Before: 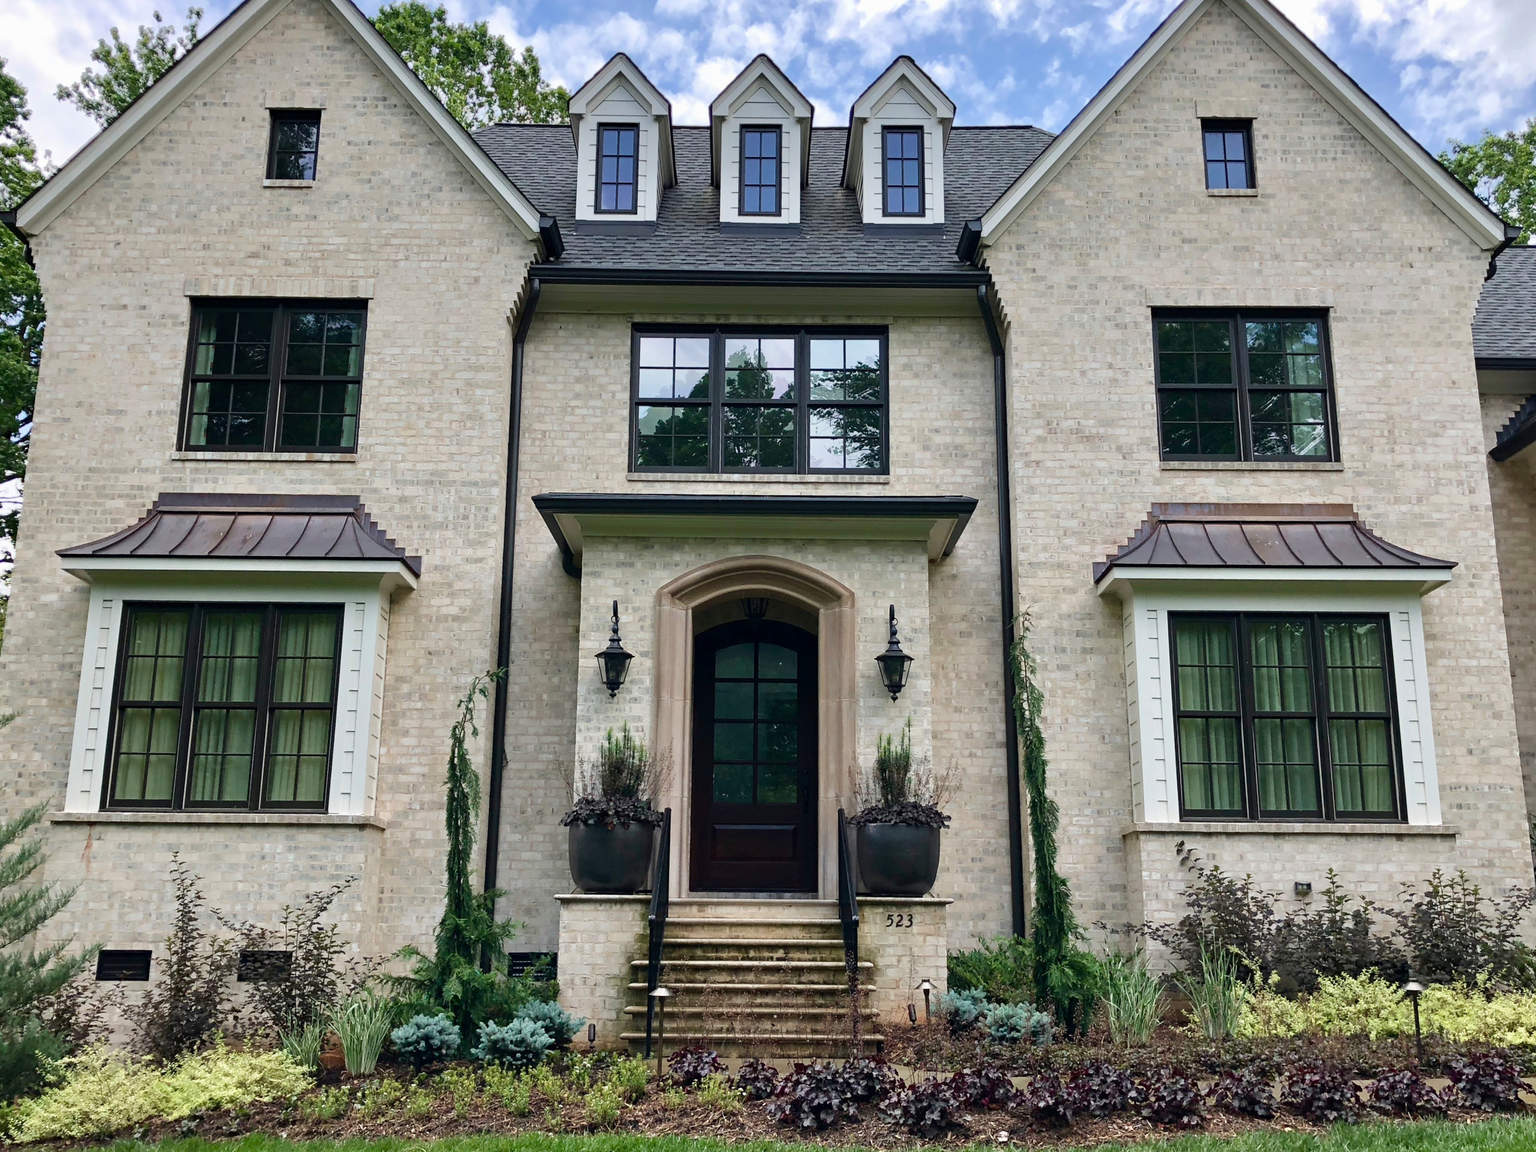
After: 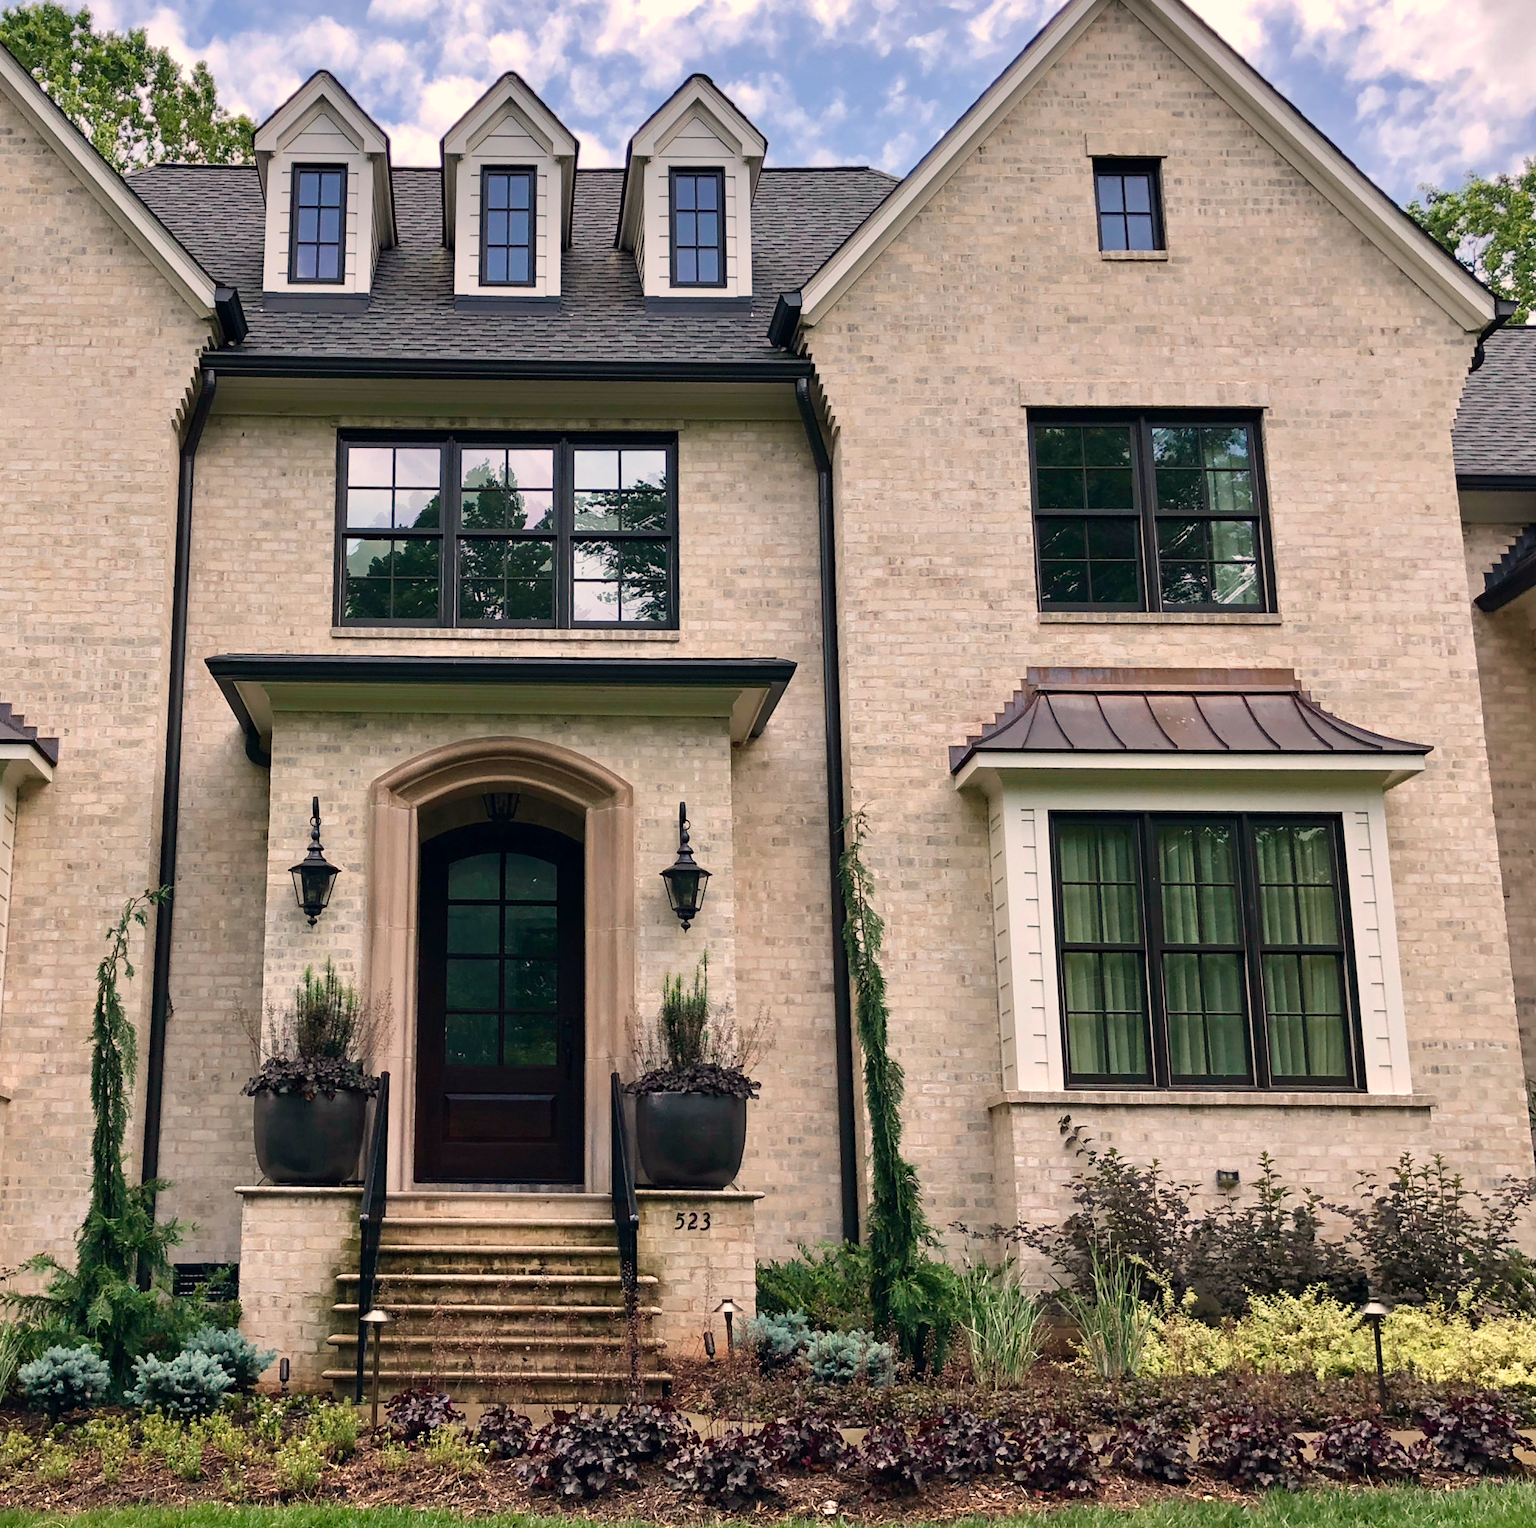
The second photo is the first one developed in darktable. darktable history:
crop and rotate: left 24.6%
white balance: red 1.127, blue 0.943
